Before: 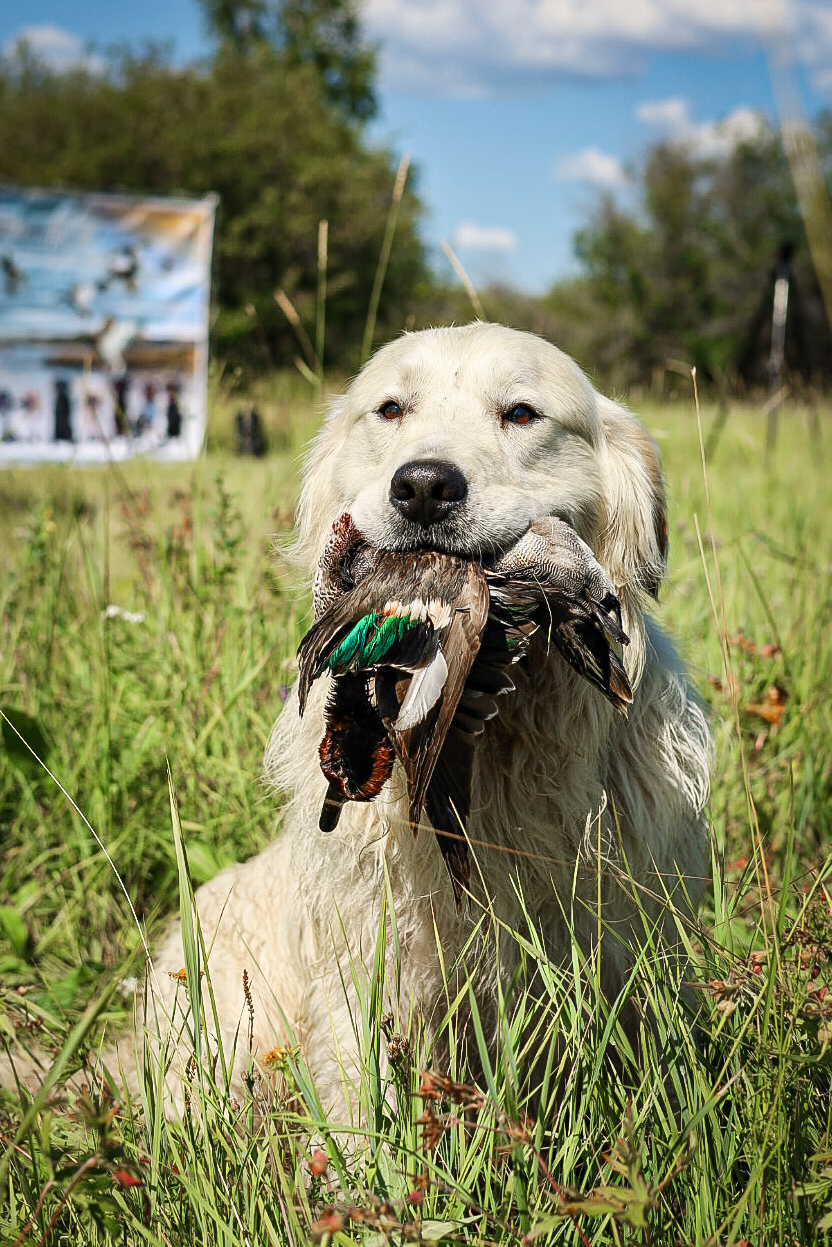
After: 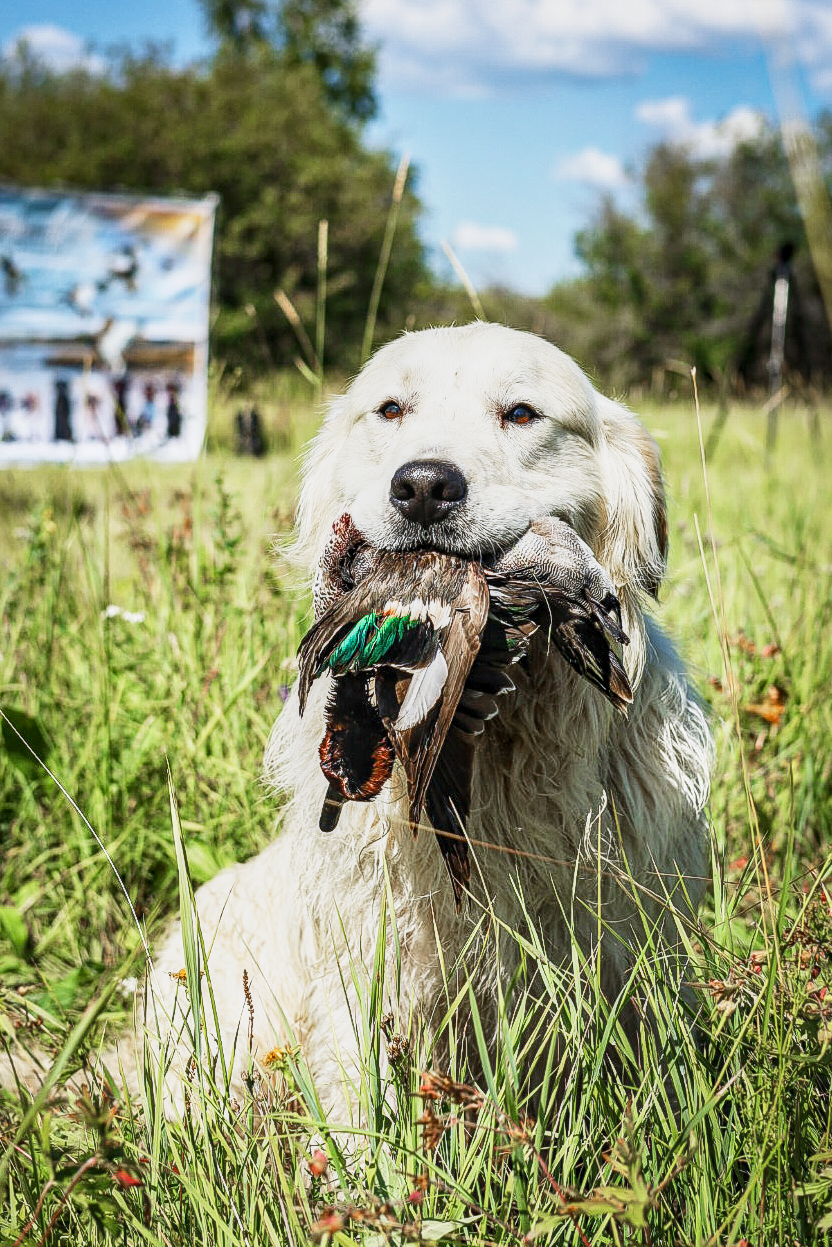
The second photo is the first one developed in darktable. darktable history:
white balance: red 0.974, blue 1.044
local contrast: on, module defaults
base curve: curves: ch0 [(0, 0) (0.088, 0.125) (0.176, 0.251) (0.354, 0.501) (0.613, 0.749) (1, 0.877)], preserve colors none
